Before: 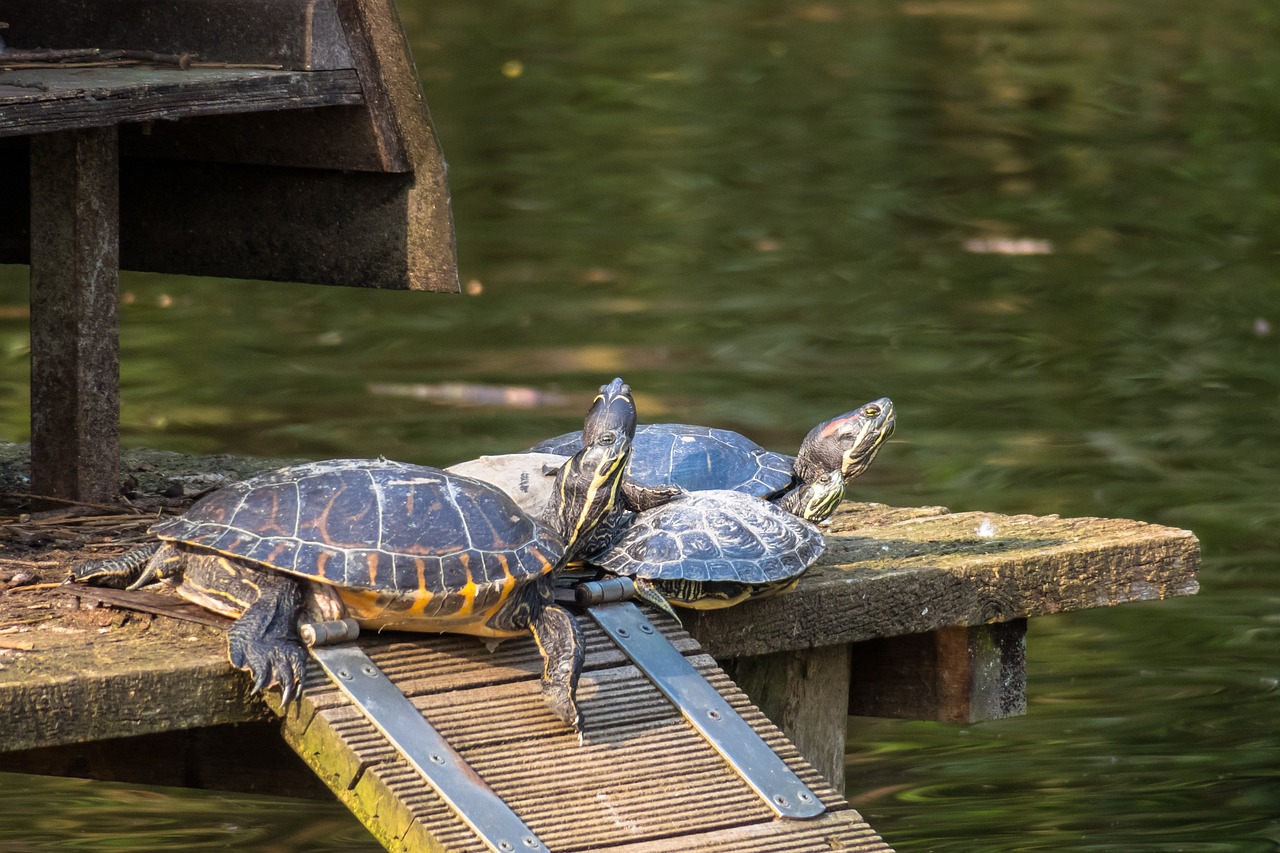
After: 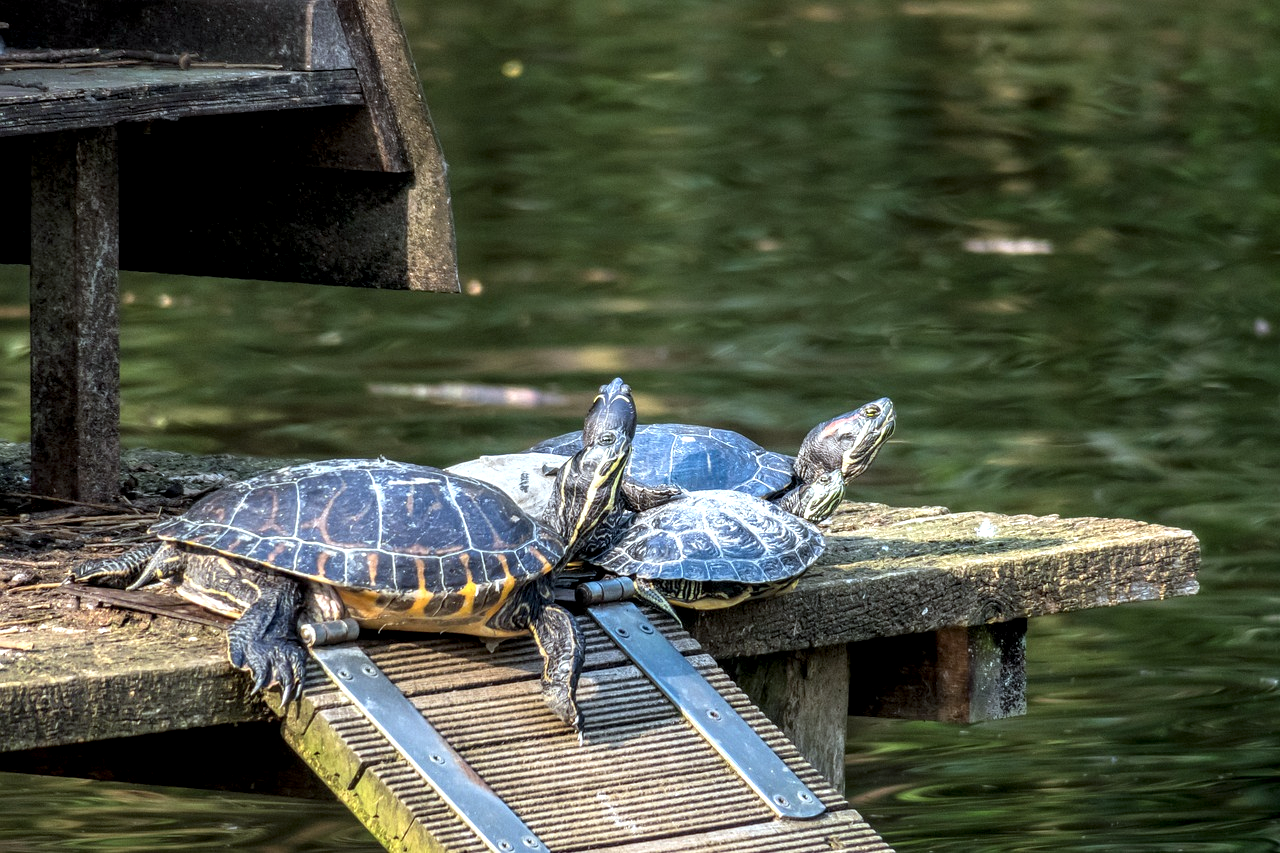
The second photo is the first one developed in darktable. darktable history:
local contrast: highlights 60%, shadows 63%, detail 160%
color calibration: illuminant F (fluorescent), F source F9 (Cool White Deluxe 4150 K) – high CRI, x 0.375, y 0.373, temperature 4156.02 K
